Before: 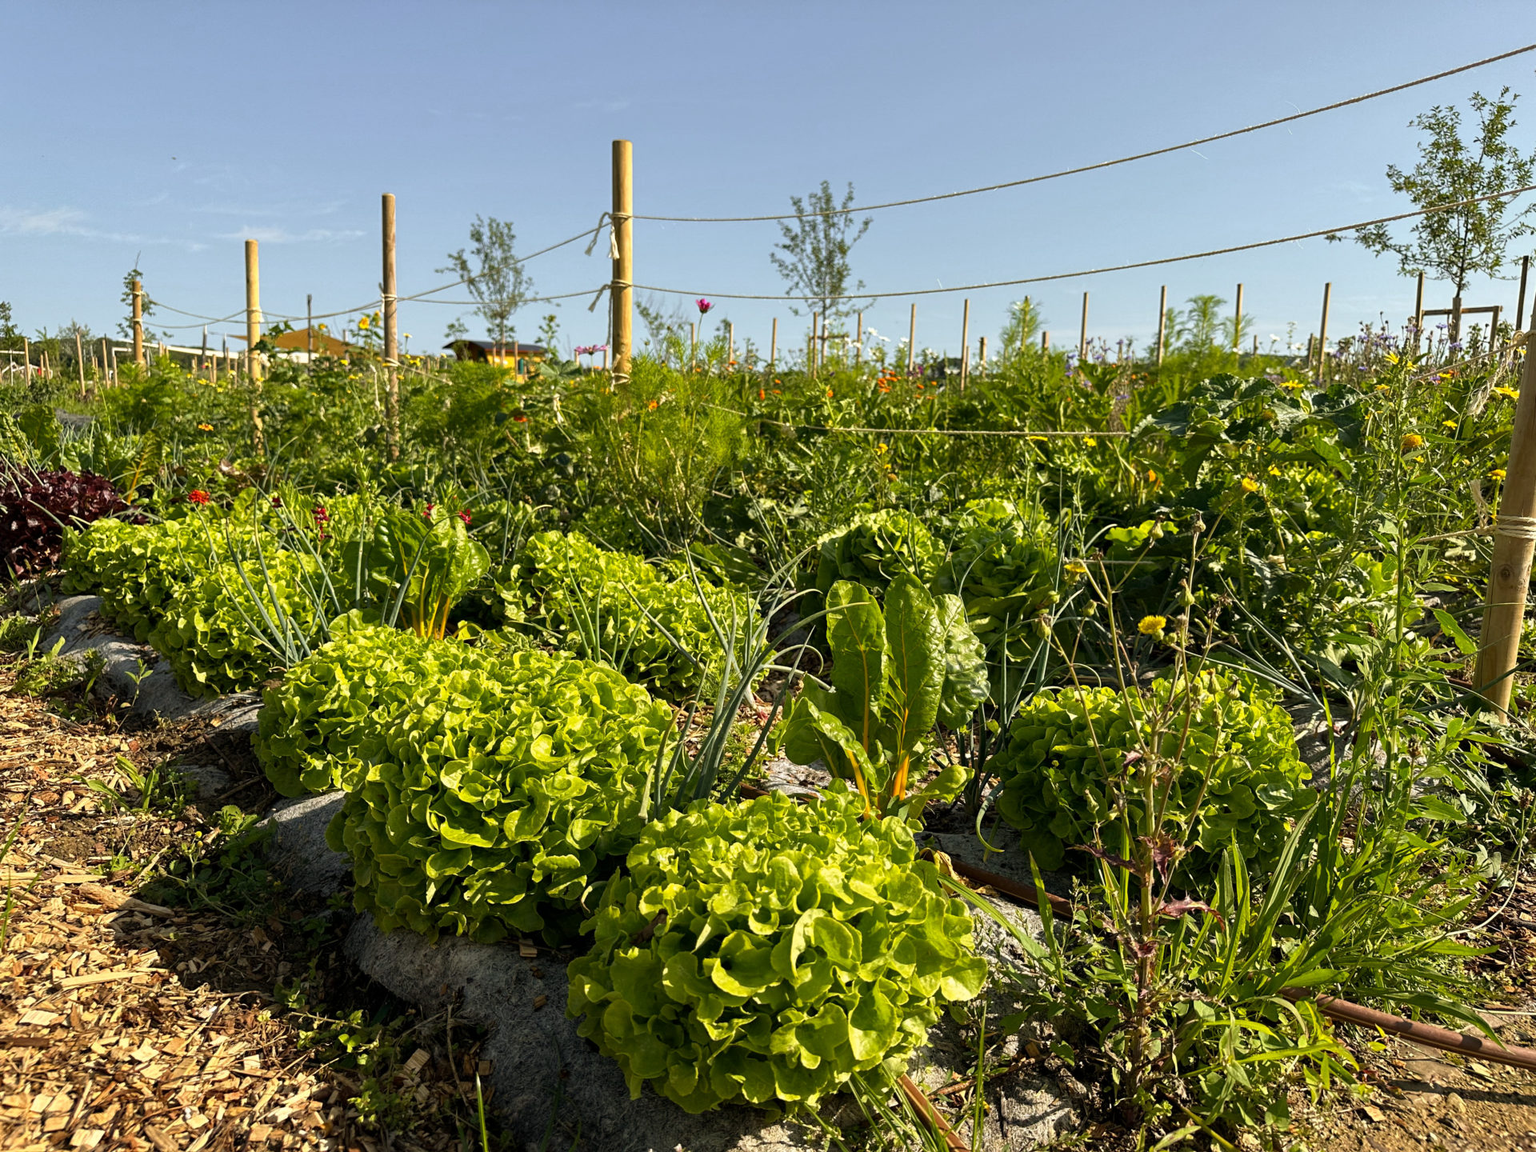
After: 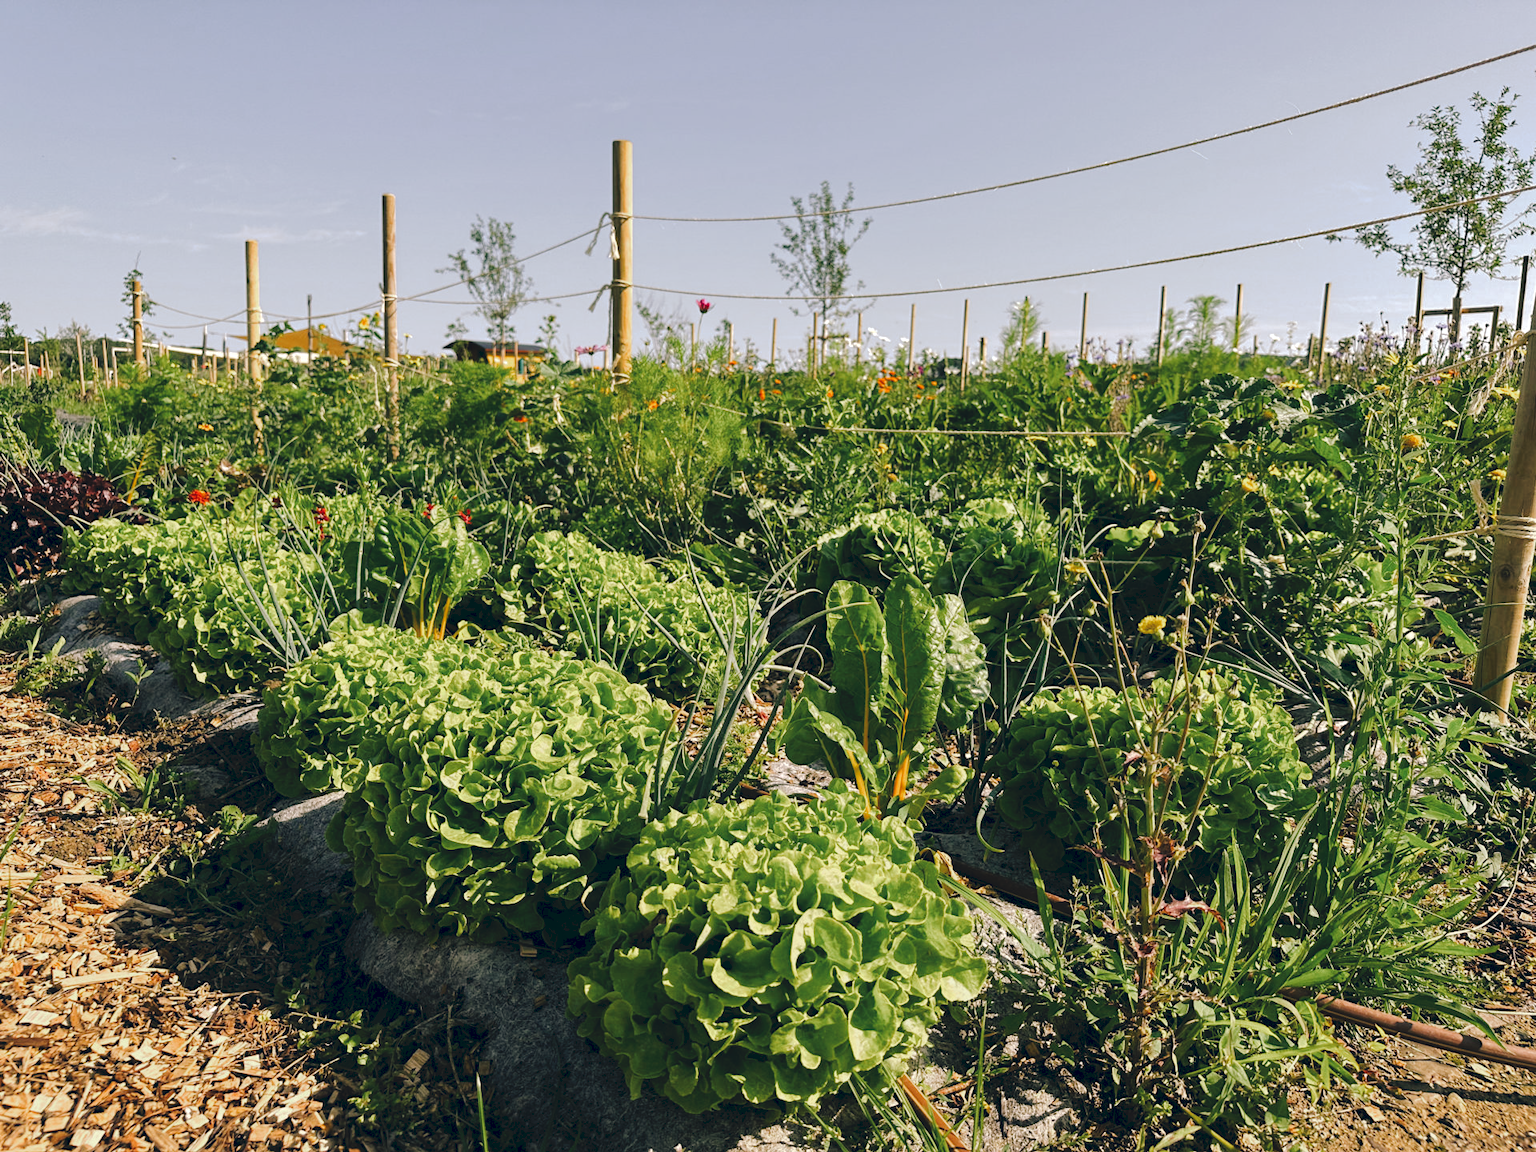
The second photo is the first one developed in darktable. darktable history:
tone curve: curves: ch0 [(0, 0) (0.003, 0.077) (0.011, 0.08) (0.025, 0.083) (0.044, 0.095) (0.069, 0.106) (0.1, 0.12) (0.136, 0.144) (0.177, 0.185) (0.224, 0.231) (0.277, 0.297) (0.335, 0.382) (0.399, 0.471) (0.468, 0.553) (0.543, 0.623) (0.623, 0.689) (0.709, 0.75) (0.801, 0.81) (0.898, 0.873) (1, 1)], preserve colors none
color look up table: target L [96.37, 91.09, 89.8, 91.62, 87.9, 88.17, 72.41, 57.77, 61.78, 52.65, 32.8, 29.77, 201.65, 105.79, 75, 69.51, 63, 64.1, 58.1, 50.46, 46.76, 46.95, 40.43, 30.76, 23.89, 24.52, 91.8, 80.44, 64, 68.86, 65.18, 57.95, 65.03, 54.26, 50.21, 40.7, 36.07, 36.37, 25.09, 24.13, 8.657, 0.663, 92.46, 84.46, 74.71, 57.17, 44.3, 38.69, 29.19], target a [-5.08, -7.644, -19.38, -7.938, -23.31, -29.49, -2.192, -52.26, -30.59, -28.88, -26.26, -20.29, 0, 0.001, 4.623, 43.24, 52.63, 14.25, 69.3, 40.93, 72.16, 22.39, 55.05, 5.406, 39.89, 21.98, 11.08, 36.67, 28.33, 66, 13.11, 3.52, 44.71, 29.03, 61.12, 58.41, 11.86, 35.9, 2.068, 24.56, 20.47, 0.748, -29.44, -23.17, 1.48, -22.33, -15.6, -20.42, -8.576], target b [18.52, 0.544, 36.88, 56.88, 22.59, 10.26, 1.817, 31.81, 3.221, 32.62, 17.18, 11.27, -0.001, -0.004, 67.07, 22.55, 56.85, 33.01, 64.3, 29.44, 25.72, 48.03, 43.85, 1.635, 10.52, 30.74, -2.009, -16.46, -5.146, -33.49, -45.96, 0.596, -43.75, -30.52, 4.296, -14.22, -58.69, -56.18, -24.72, -44.67, -39.56, -12.86, -11.39, -18.1, -24.35, -15.61, -32.71, -6.363, -18.89], num patches 49
